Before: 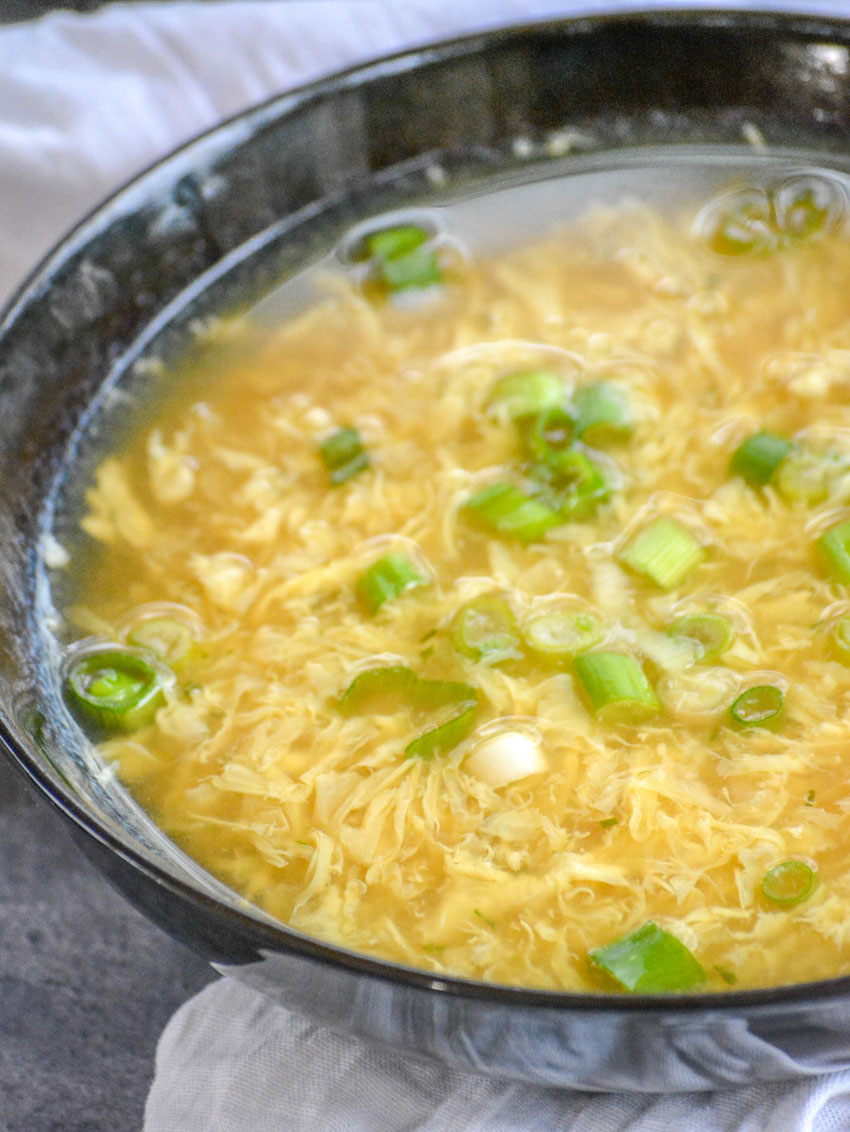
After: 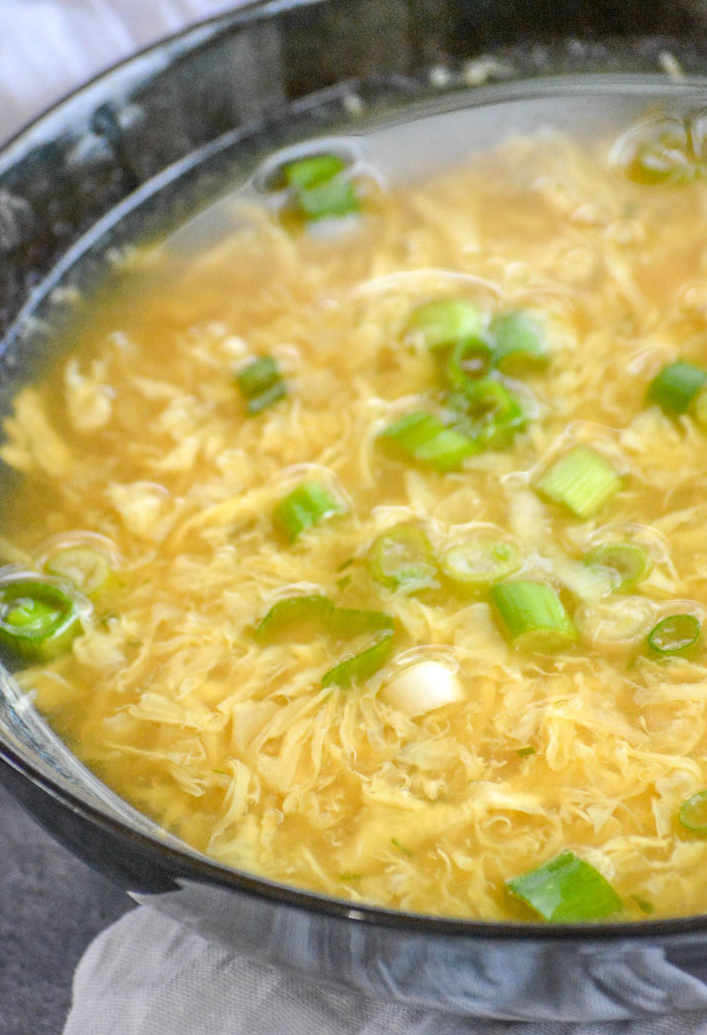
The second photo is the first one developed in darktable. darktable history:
crop: left 9.823%, top 6.319%, right 6.977%, bottom 2.212%
